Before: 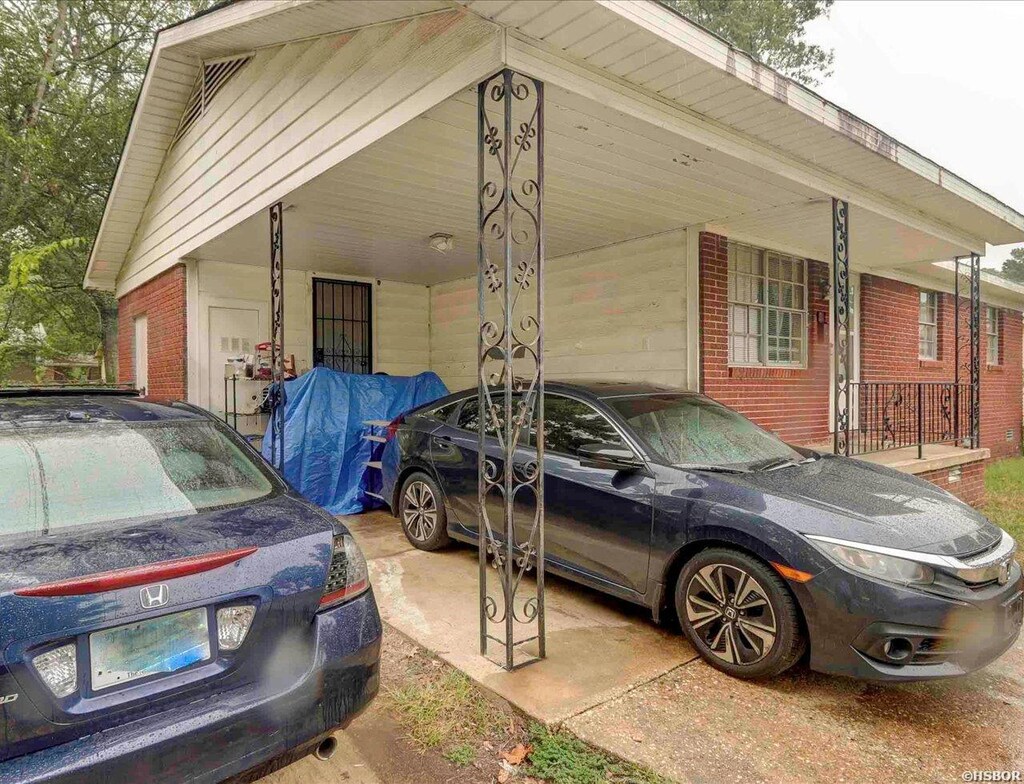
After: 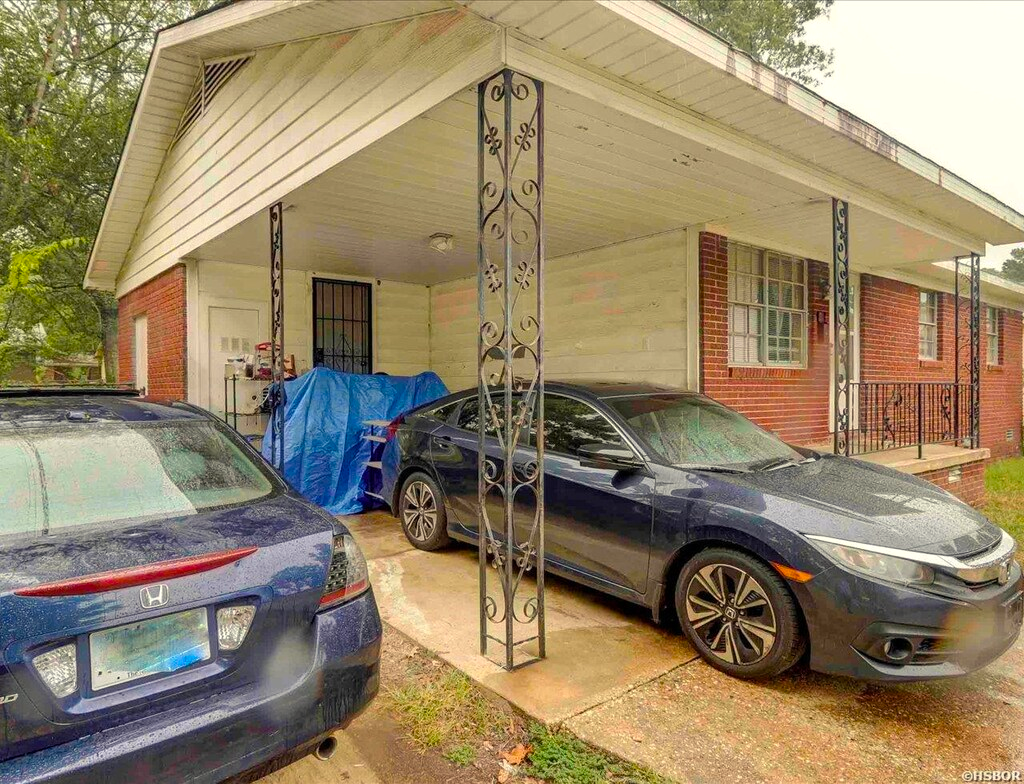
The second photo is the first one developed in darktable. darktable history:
color balance rgb: shadows lift › hue 87.04°, highlights gain › luminance 5.96%, highlights gain › chroma 2.49%, highlights gain › hue 88.24°, perceptual saturation grading › global saturation 25.607%
exposure: compensate exposure bias true, compensate highlight preservation false
